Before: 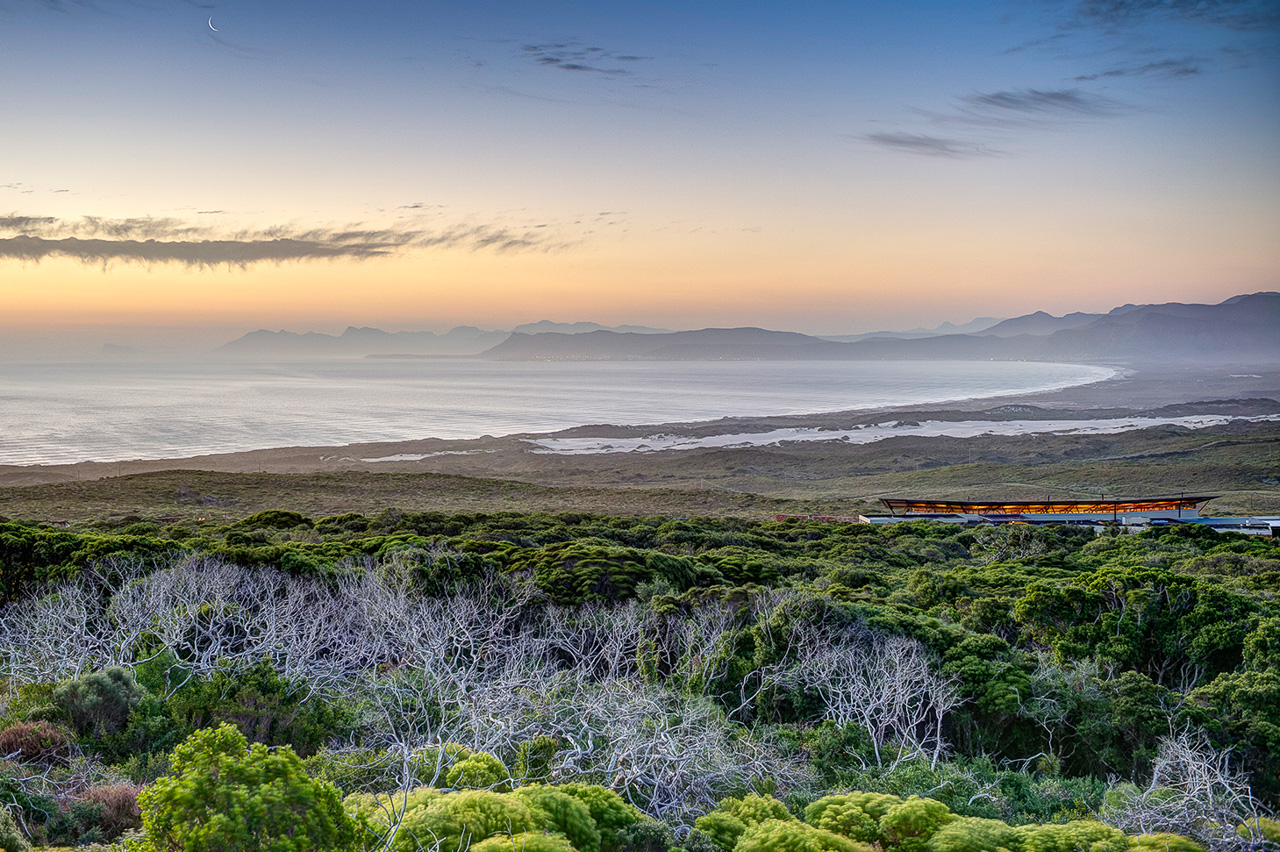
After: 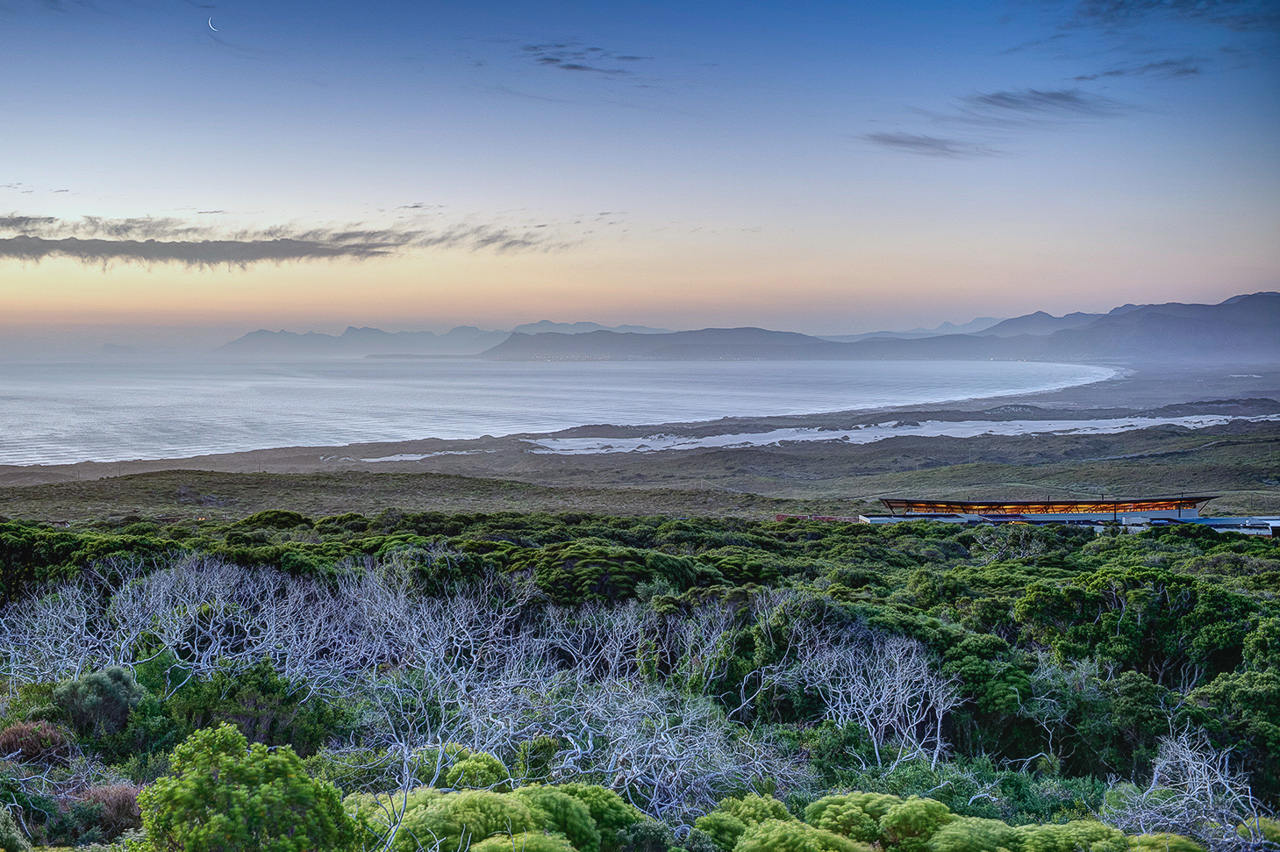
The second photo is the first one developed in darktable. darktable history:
contrast brightness saturation: contrast -0.08, brightness -0.04, saturation -0.11
exposure: exposure -0.021 EV, compensate highlight preservation false
color calibration: illuminant as shot in camera, x 0.378, y 0.381, temperature 4093.13 K, saturation algorithm version 1 (2020)
